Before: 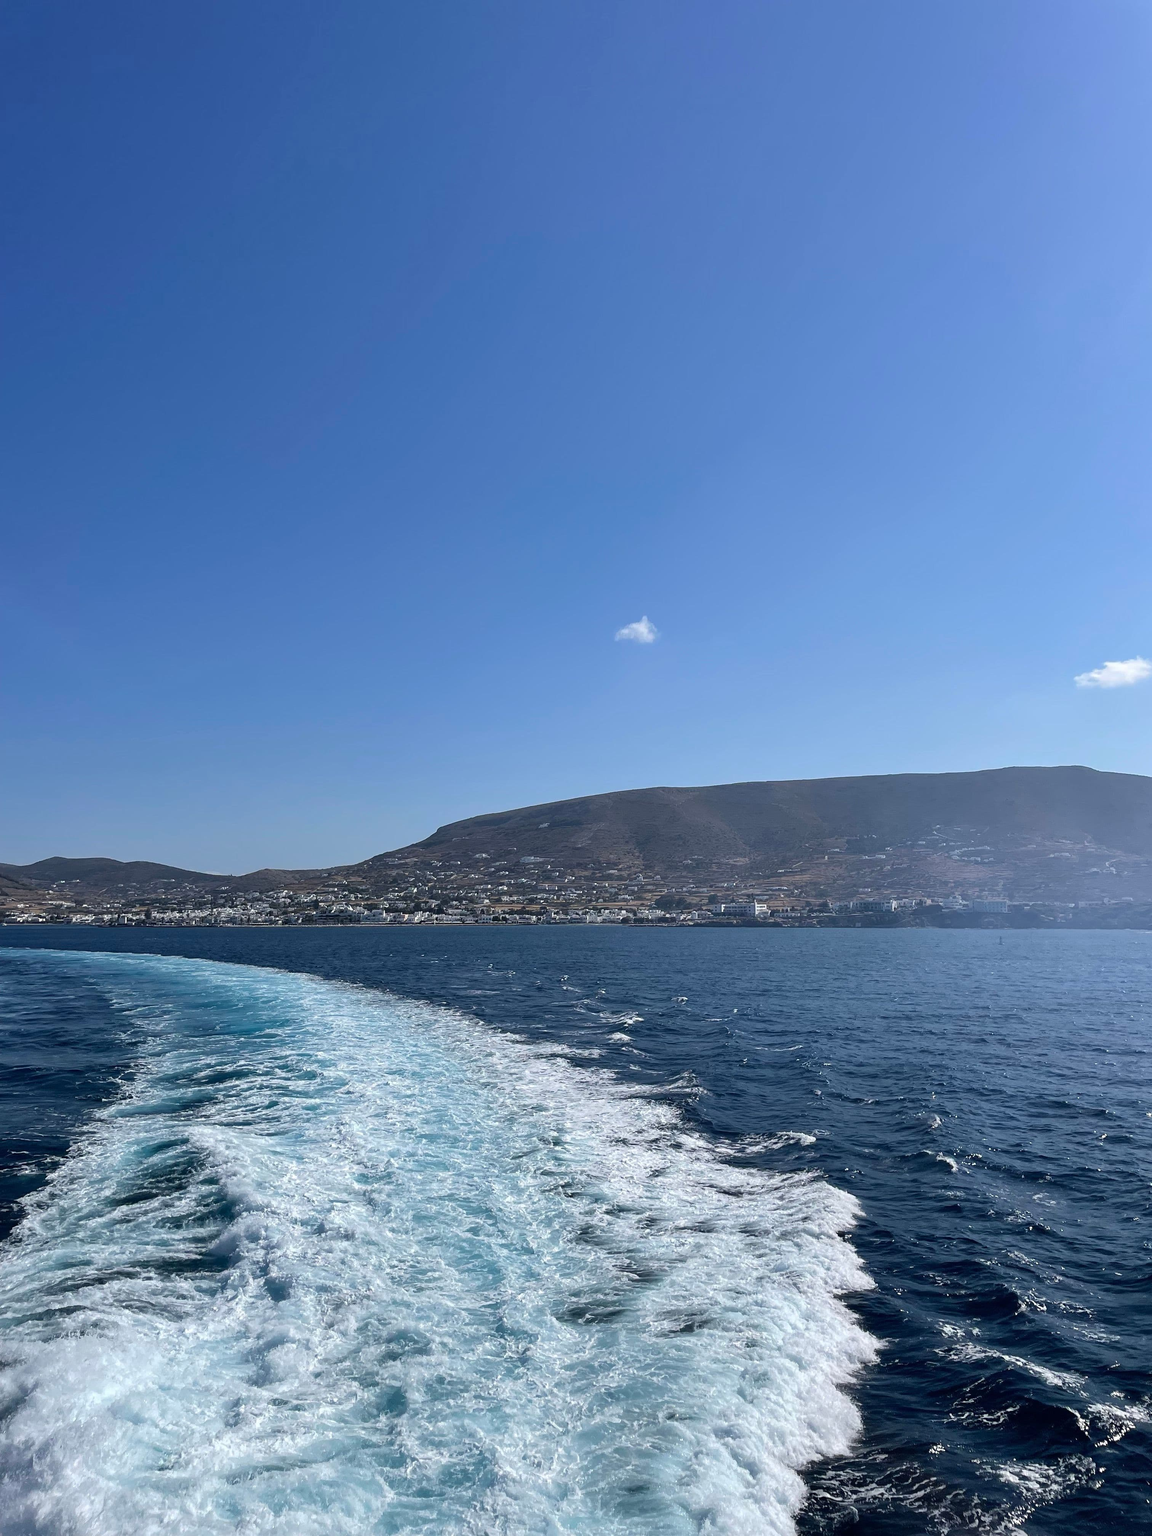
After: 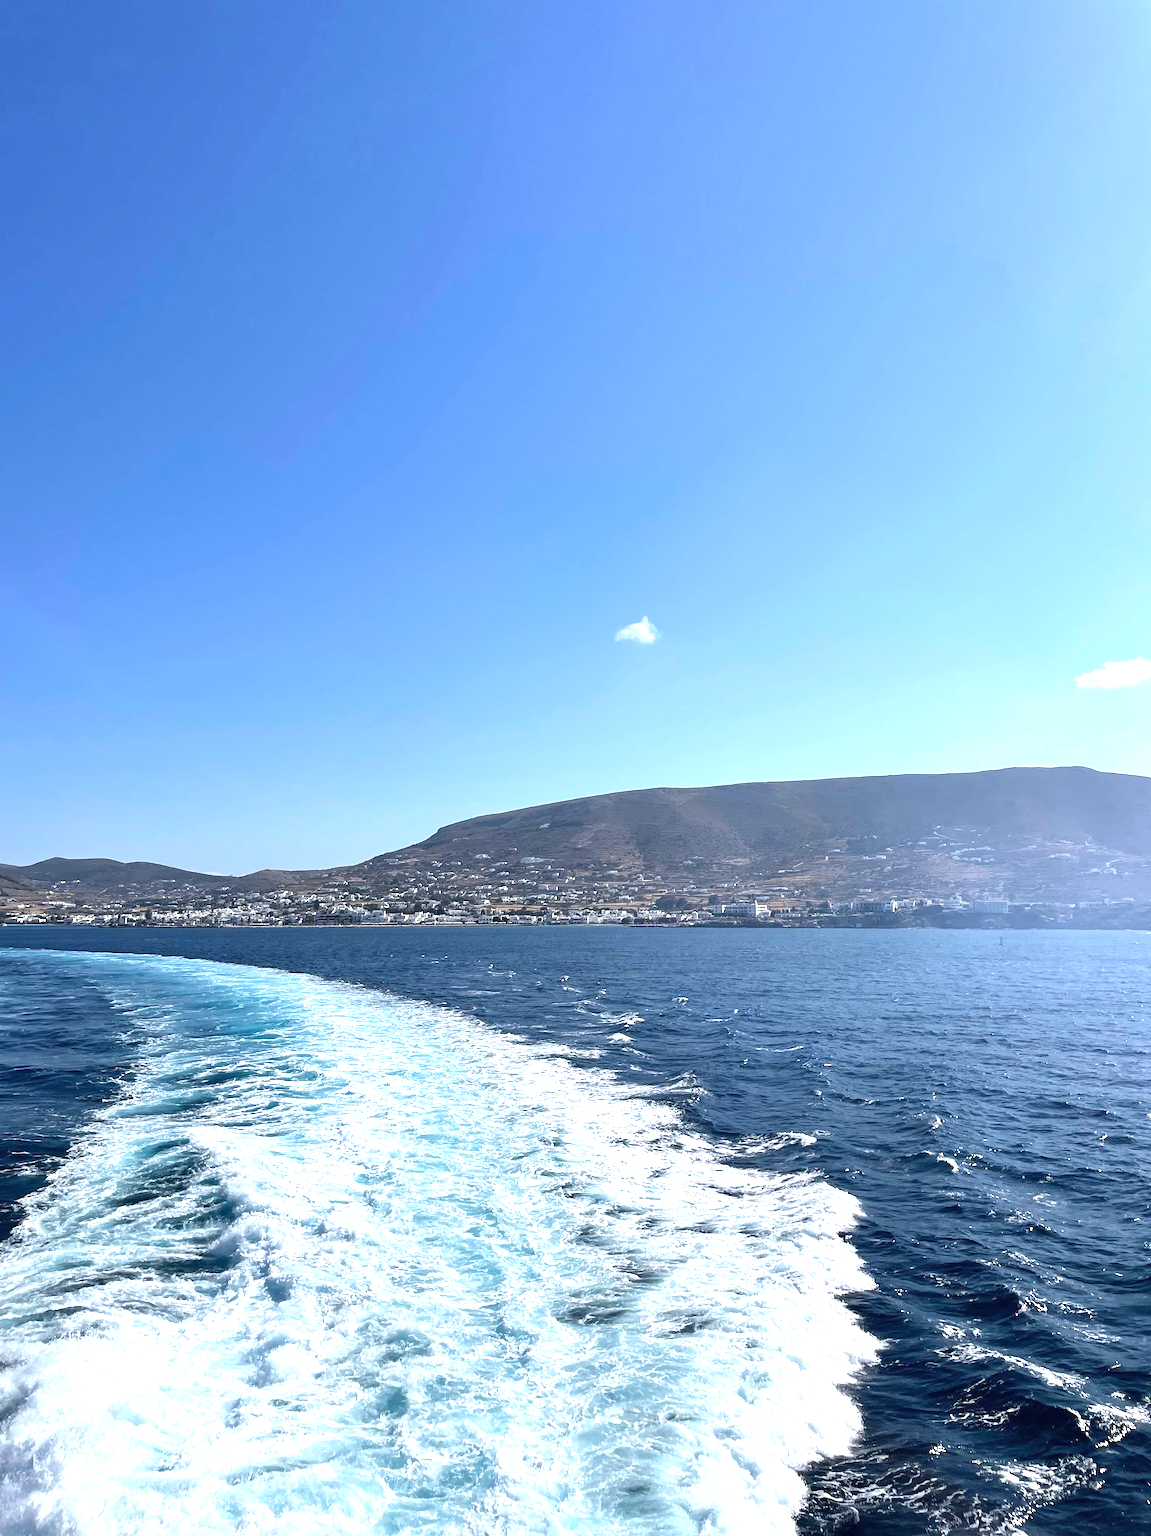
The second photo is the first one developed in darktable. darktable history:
exposure: black level correction 0, exposure 1.1 EV, compensate exposure bias true, compensate highlight preservation false
